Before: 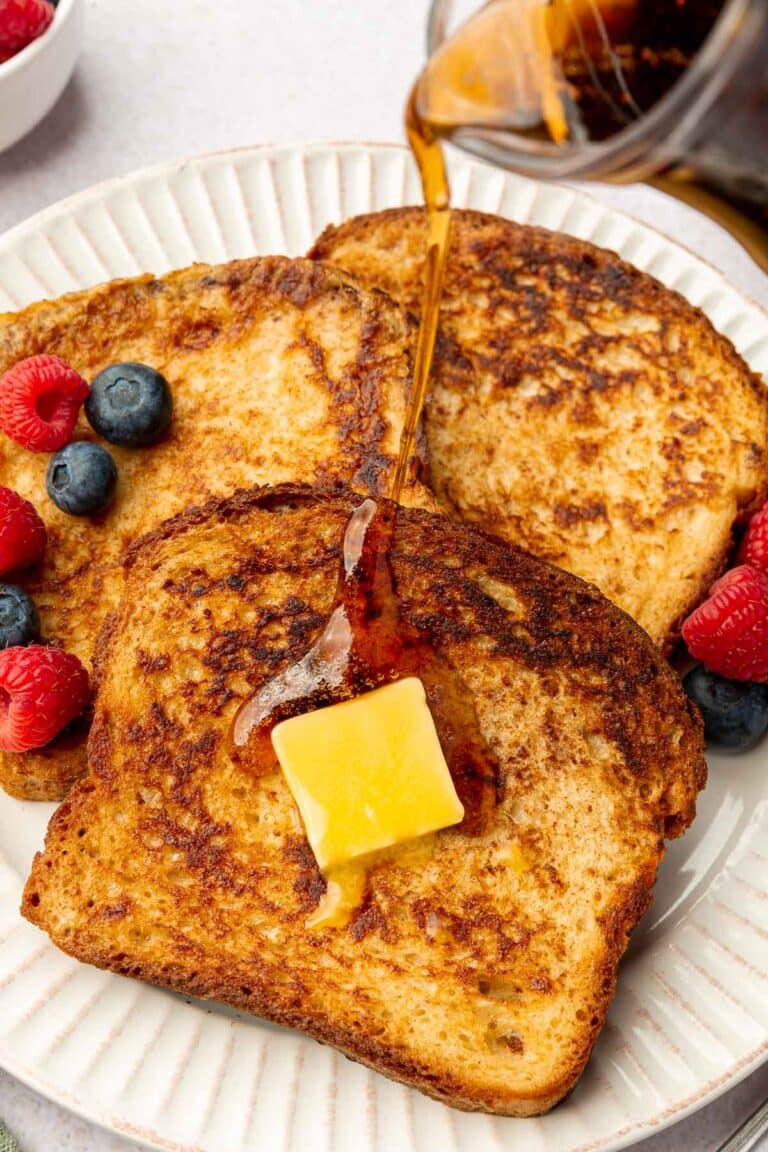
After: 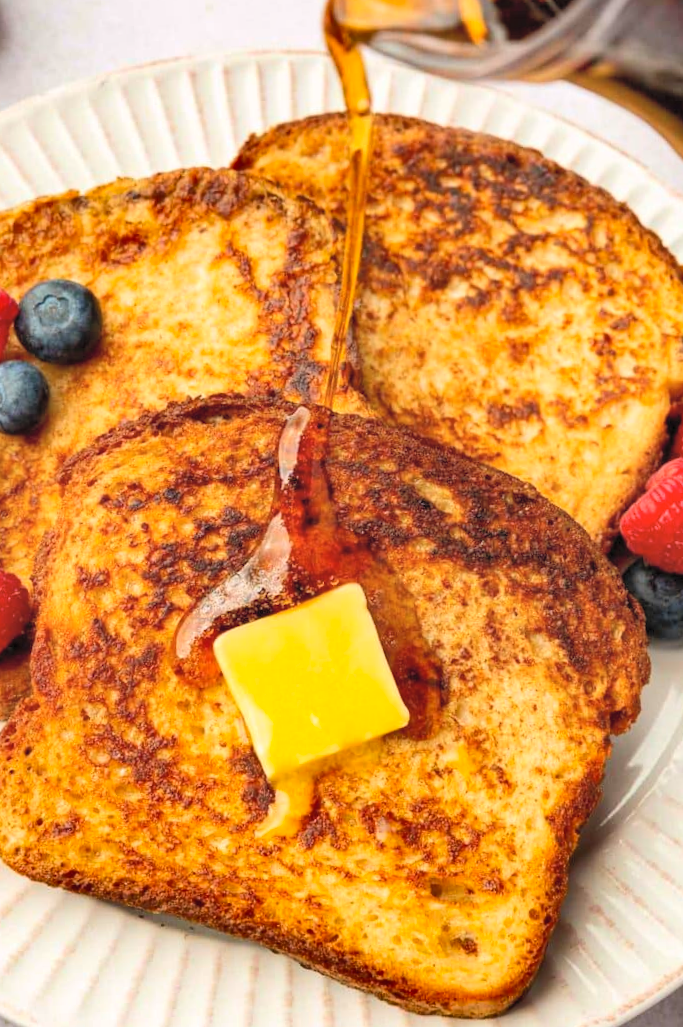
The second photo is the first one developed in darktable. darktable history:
contrast brightness saturation: contrast 0.104, brightness 0.317, saturation 0.139
crop and rotate: angle 2.23°, left 5.949%, top 5.697%
shadows and highlights: soften with gaussian
